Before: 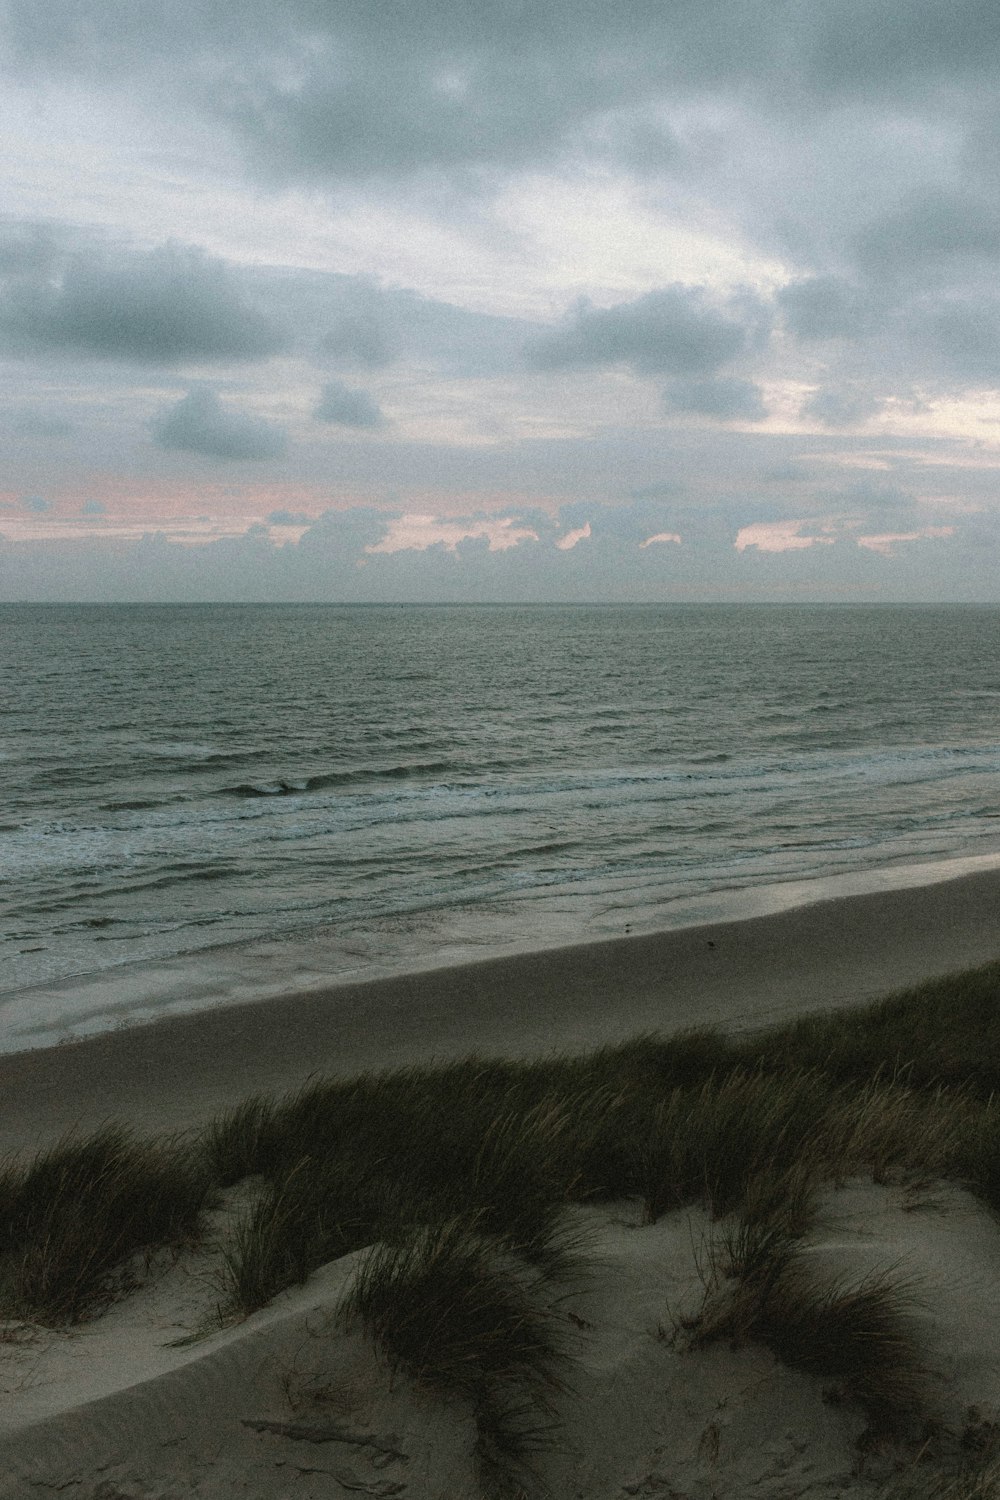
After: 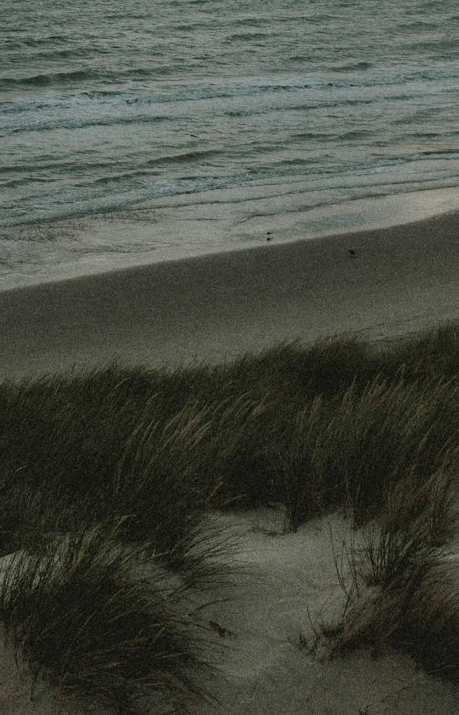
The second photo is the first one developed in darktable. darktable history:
crop: left 35.912%, top 46.139%, right 18.139%, bottom 6.188%
shadows and highlights: shadows 43.47, white point adjustment -1.28, soften with gaussian
